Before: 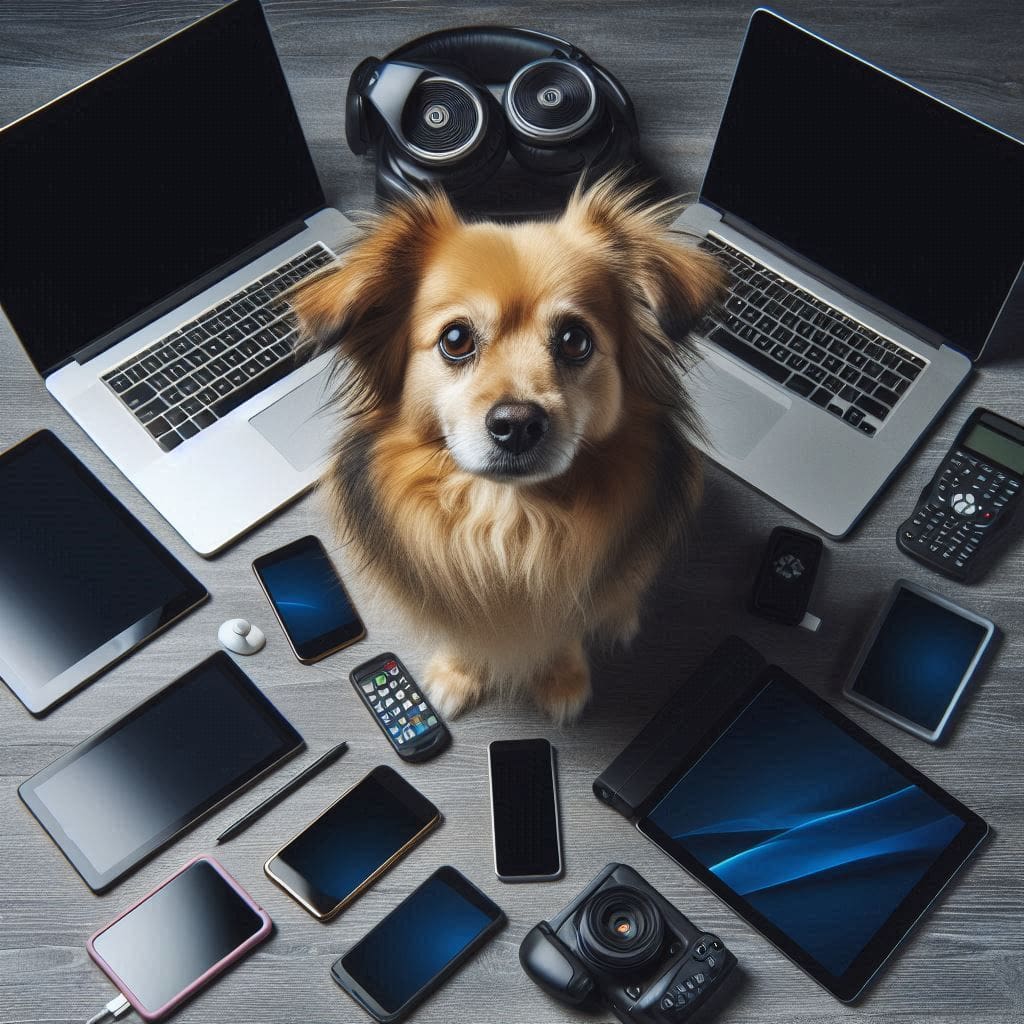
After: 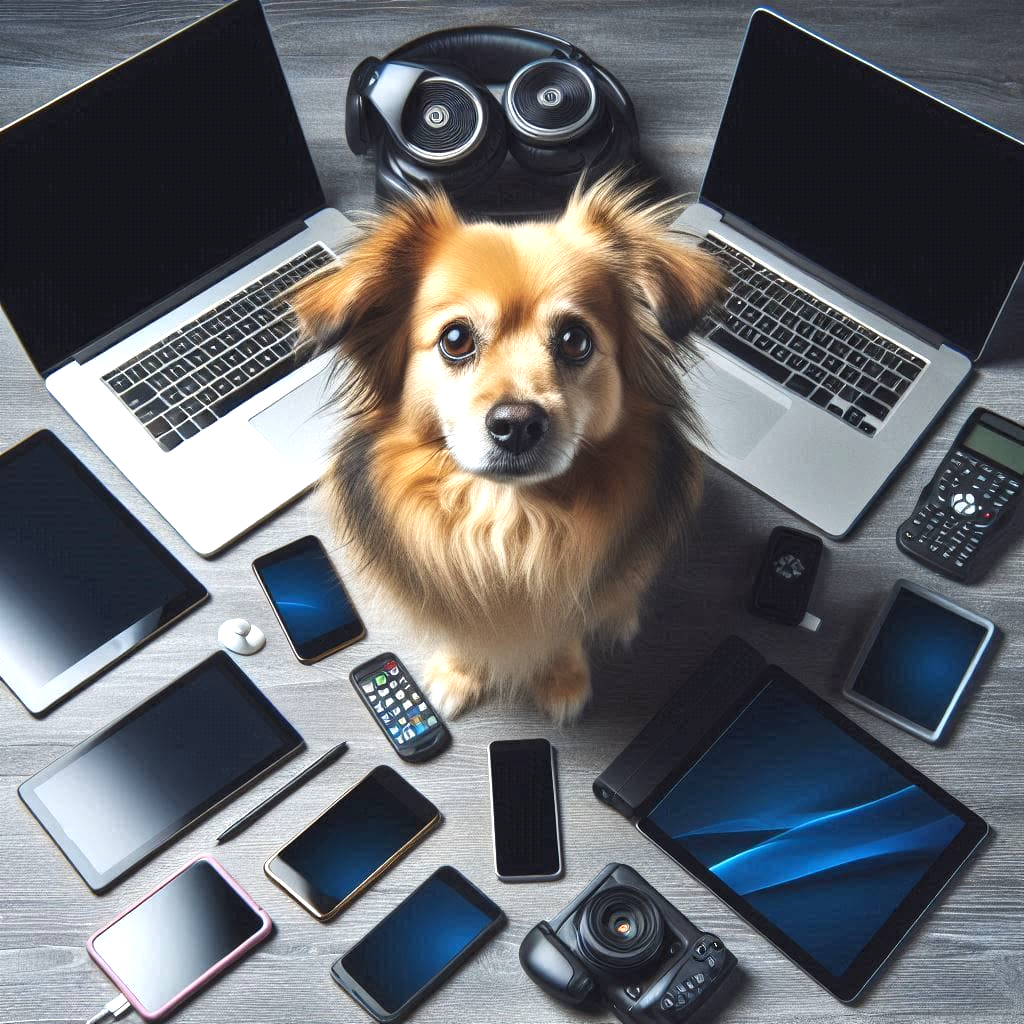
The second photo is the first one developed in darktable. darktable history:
exposure: exposure 0.76 EV, compensate highlight preservation false
